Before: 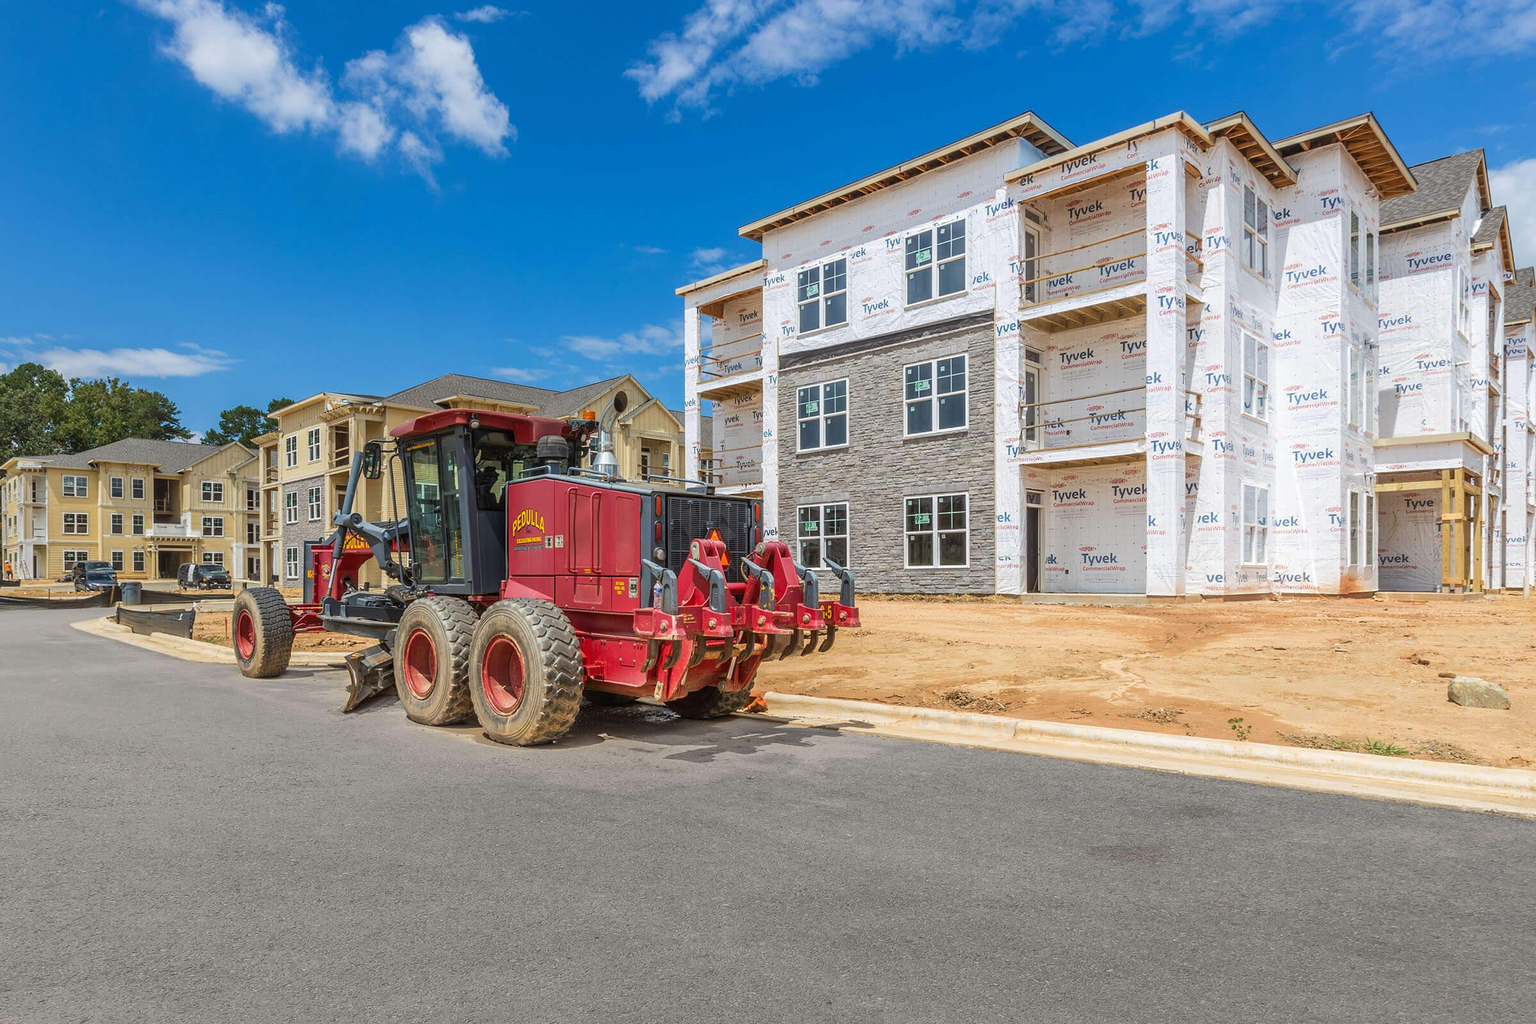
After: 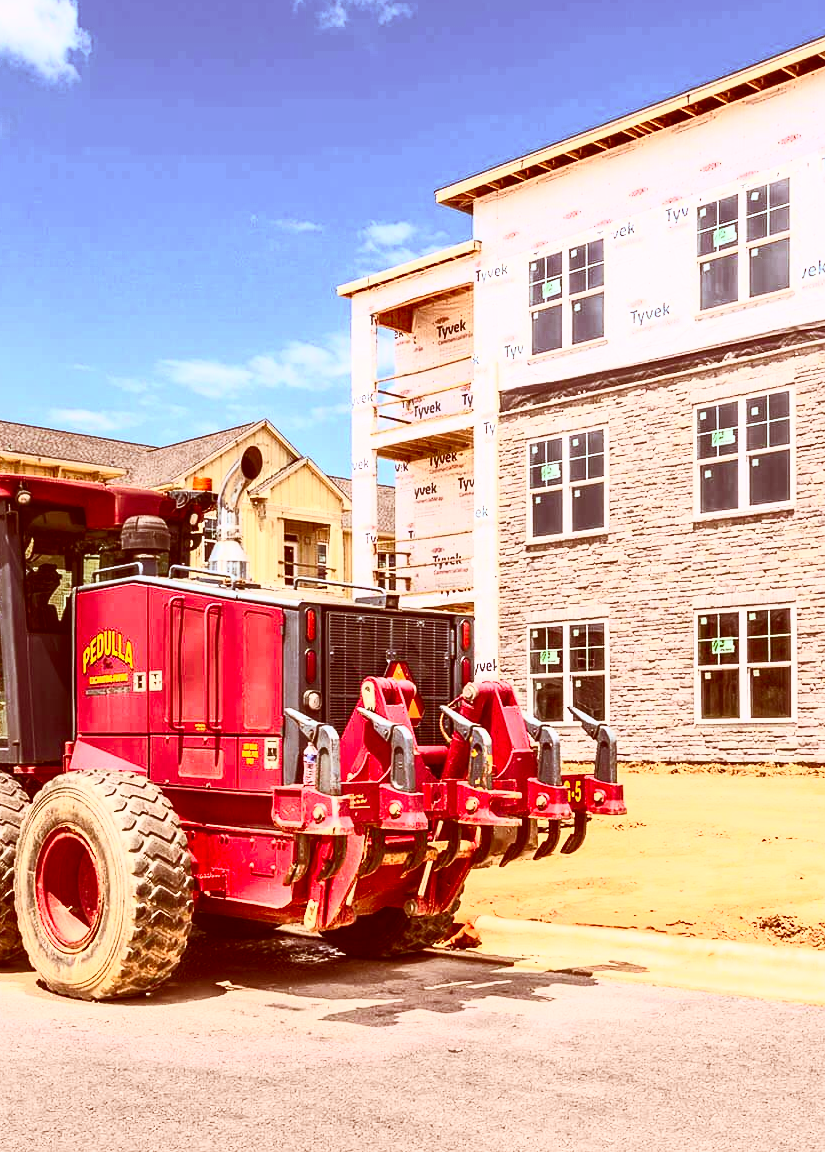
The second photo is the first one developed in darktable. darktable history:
crop and rotate: left 29.948%, top 10.368%, right 35.642%, bottom 17.579%
contrast brightness saturation: contrast 0.826, brightness 0.6, saturation 0.589
color correction: highlights a* 9.37, highlights b* 8.91, shadows a* 39.59, shadows b* 39.98, saturation 0.792
